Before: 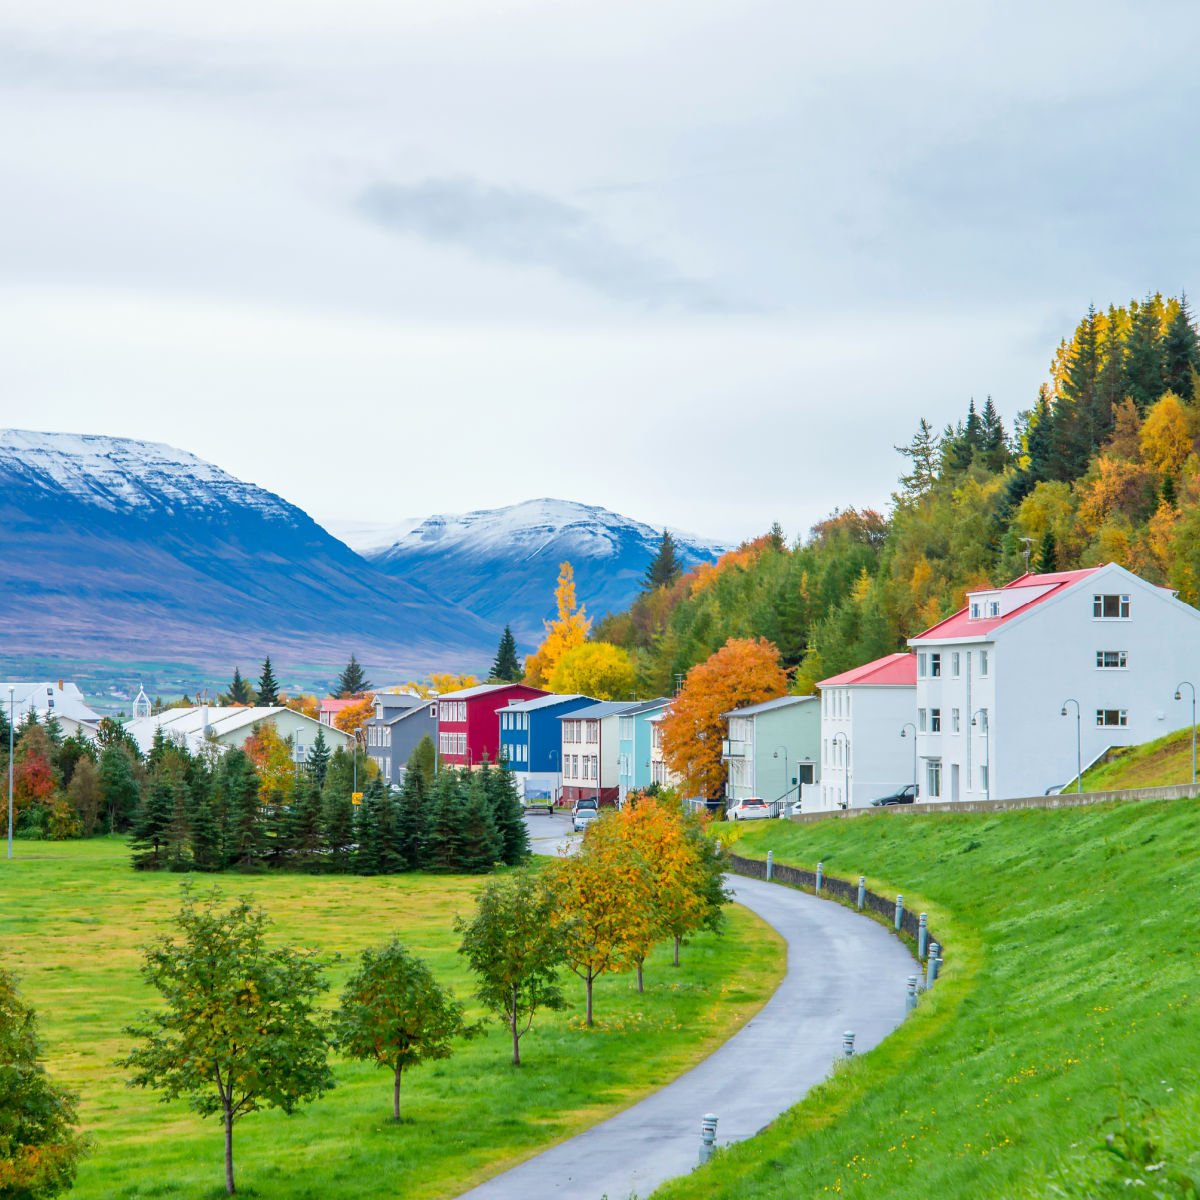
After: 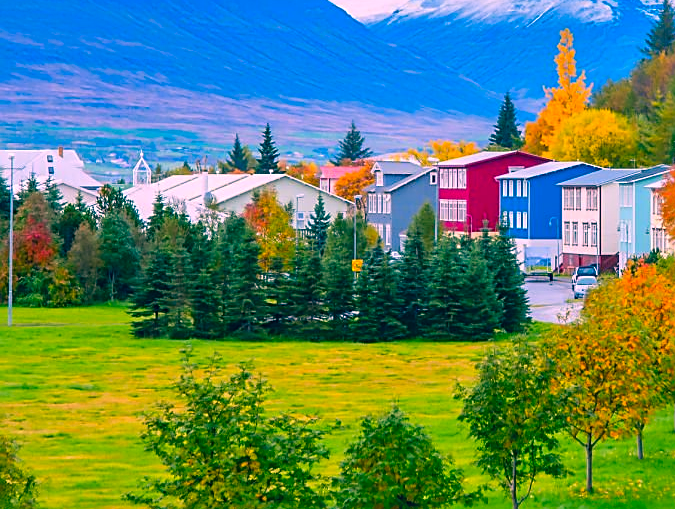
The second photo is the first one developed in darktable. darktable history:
crop: top 44.465%, right 43.718%, bottom 13.062%
sharpen: amount 0.6
color correction: highlights a* 17.44, highlights b* 0.251, shadows a* -15.04, shadows b* -13.89, saturation 1.46
